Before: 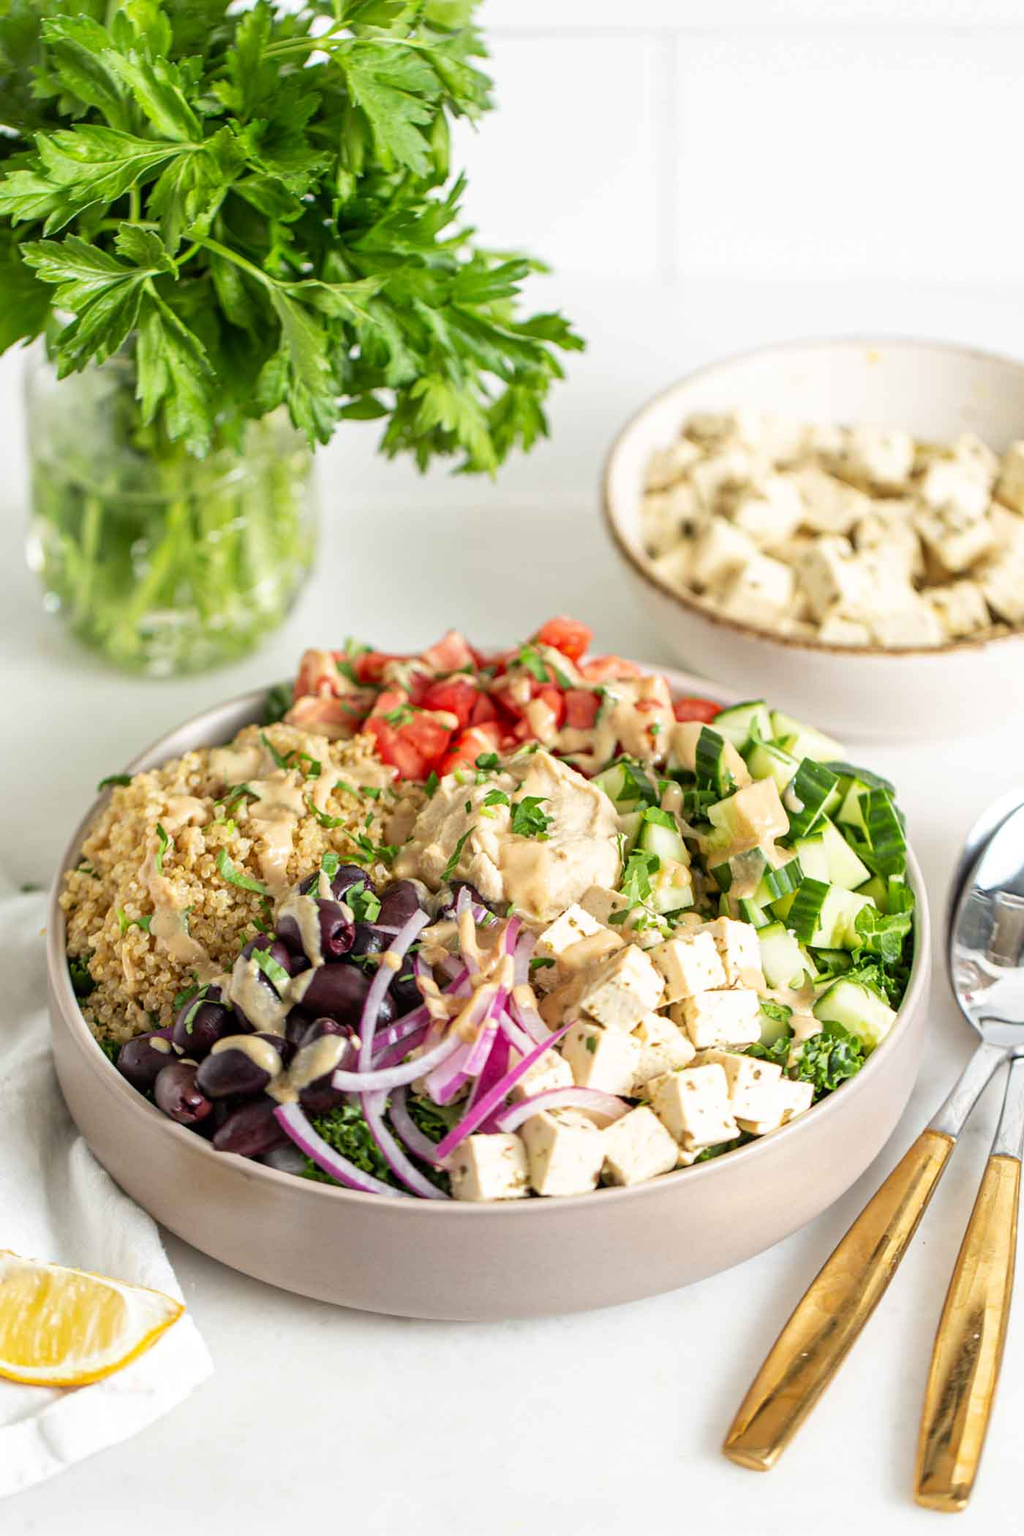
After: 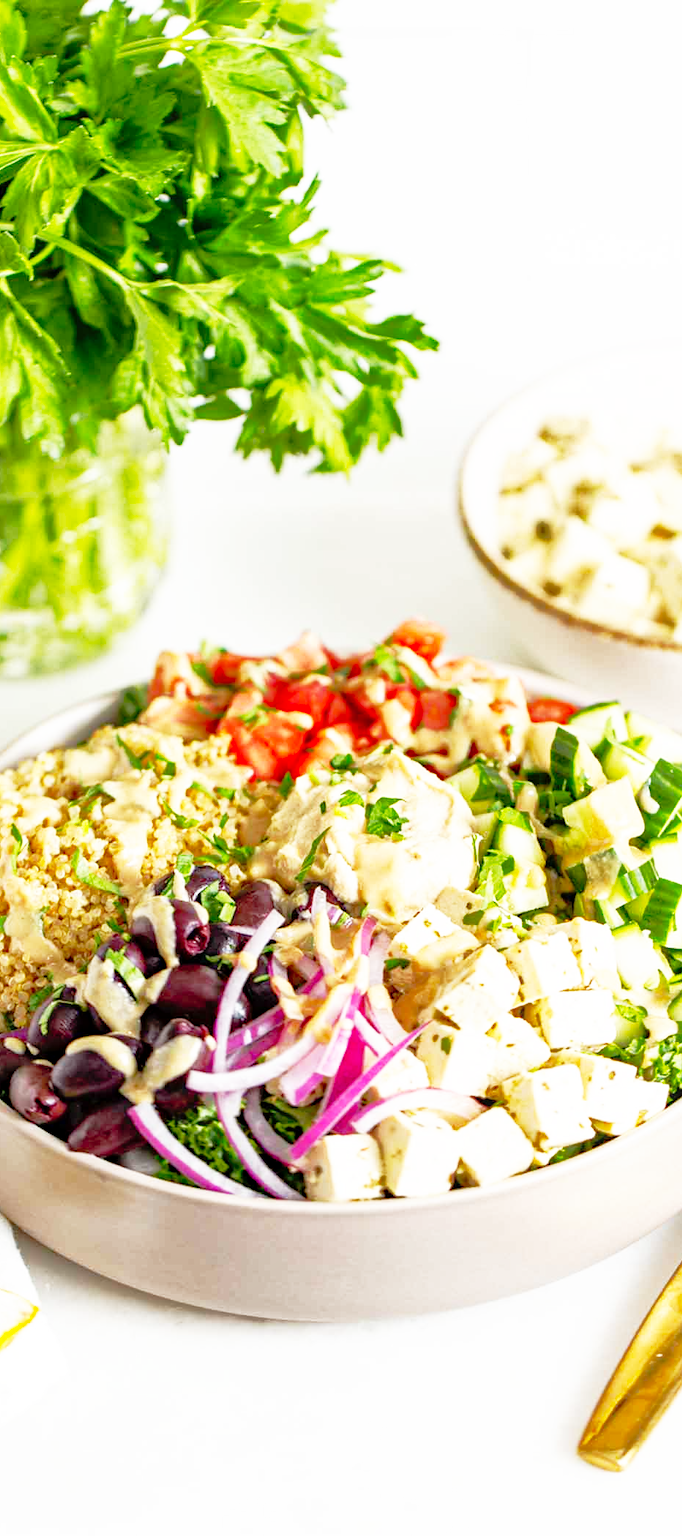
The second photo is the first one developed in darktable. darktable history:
haze removal: compatibility mode true, adaptive false
crop and rotate: left 14.292%, right 19.041%
base curve: curves: ch0 [(0, 0) (0.012, 0.01) (0.073, 0.168) (0.31, 0.711) (0.645, 0.957) (1, 1)], preserve colors none
shadows and highlights: on, module defaults
